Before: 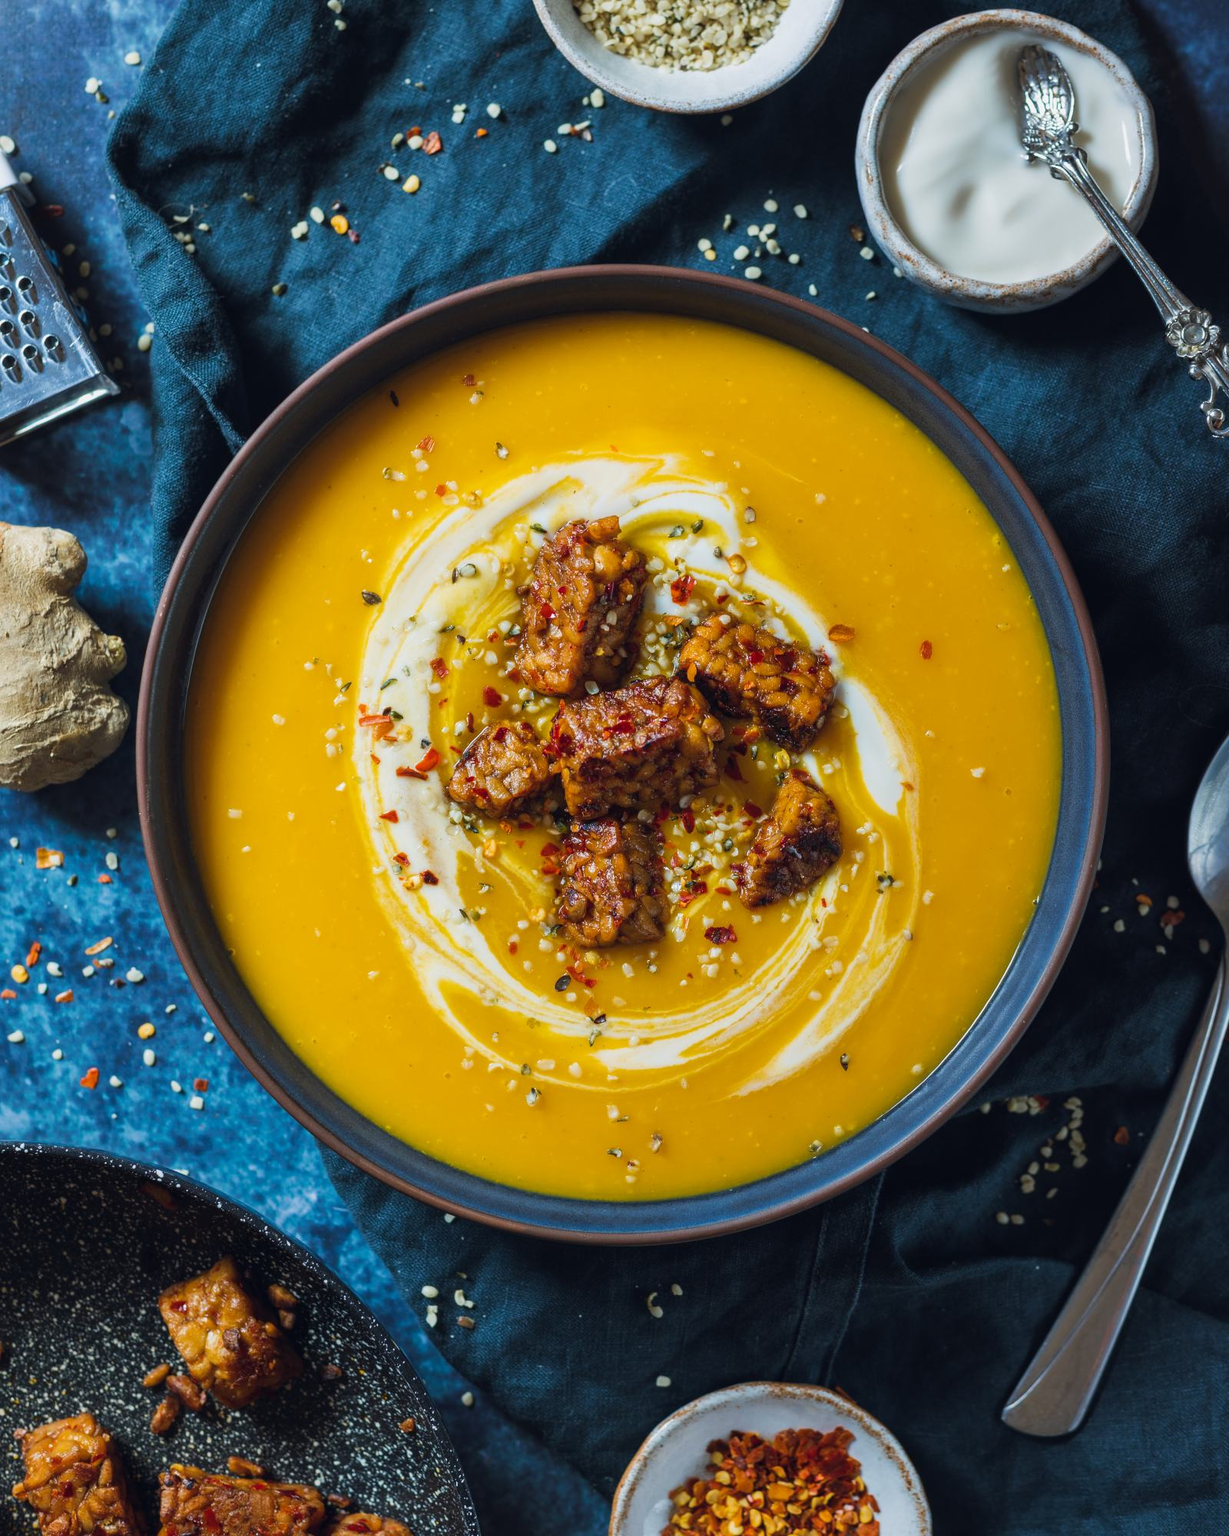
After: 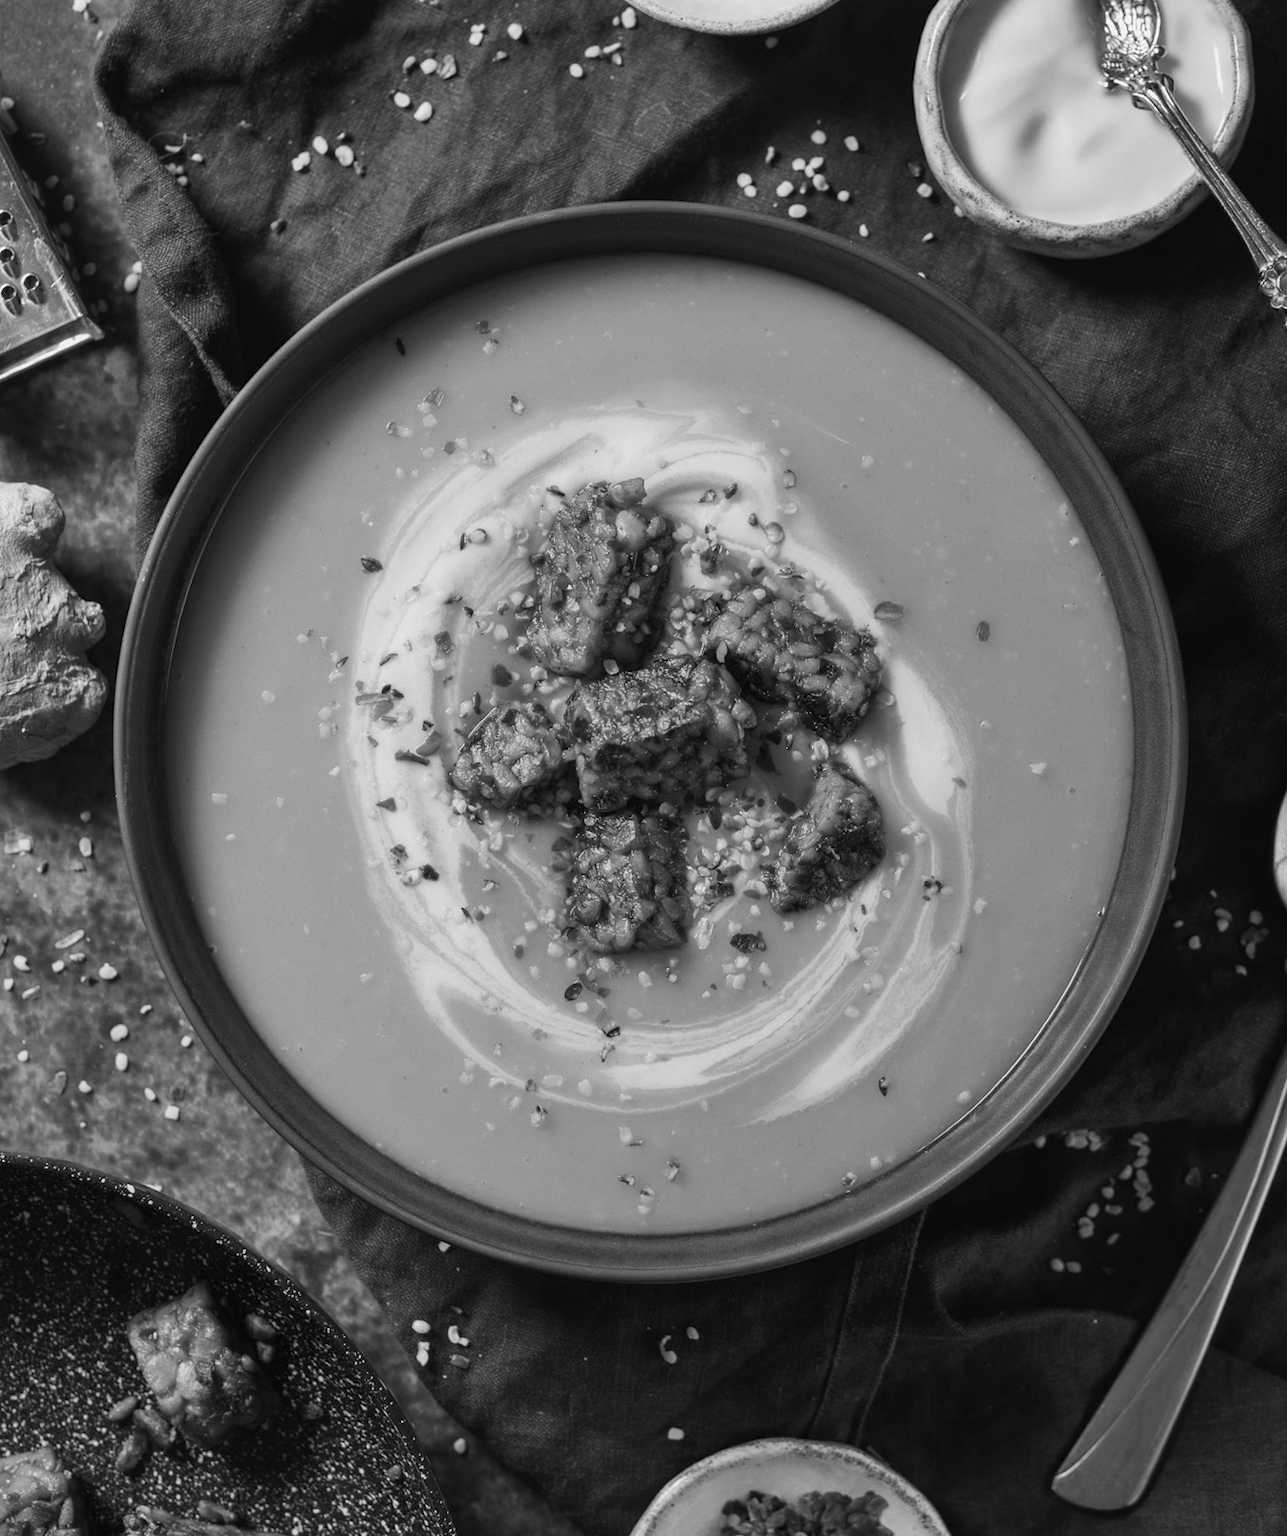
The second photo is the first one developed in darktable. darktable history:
crop and rotate: angle -2.38°
monochrome: size 1
rotate and perspective: rotation -1.32°, lens shift (horizontal) -0.031, crop left 0.015, crop right 0.985, crop top 0.047, crop bottom 0.982
grain: coarseness 0.09 ISO, strength 10%
